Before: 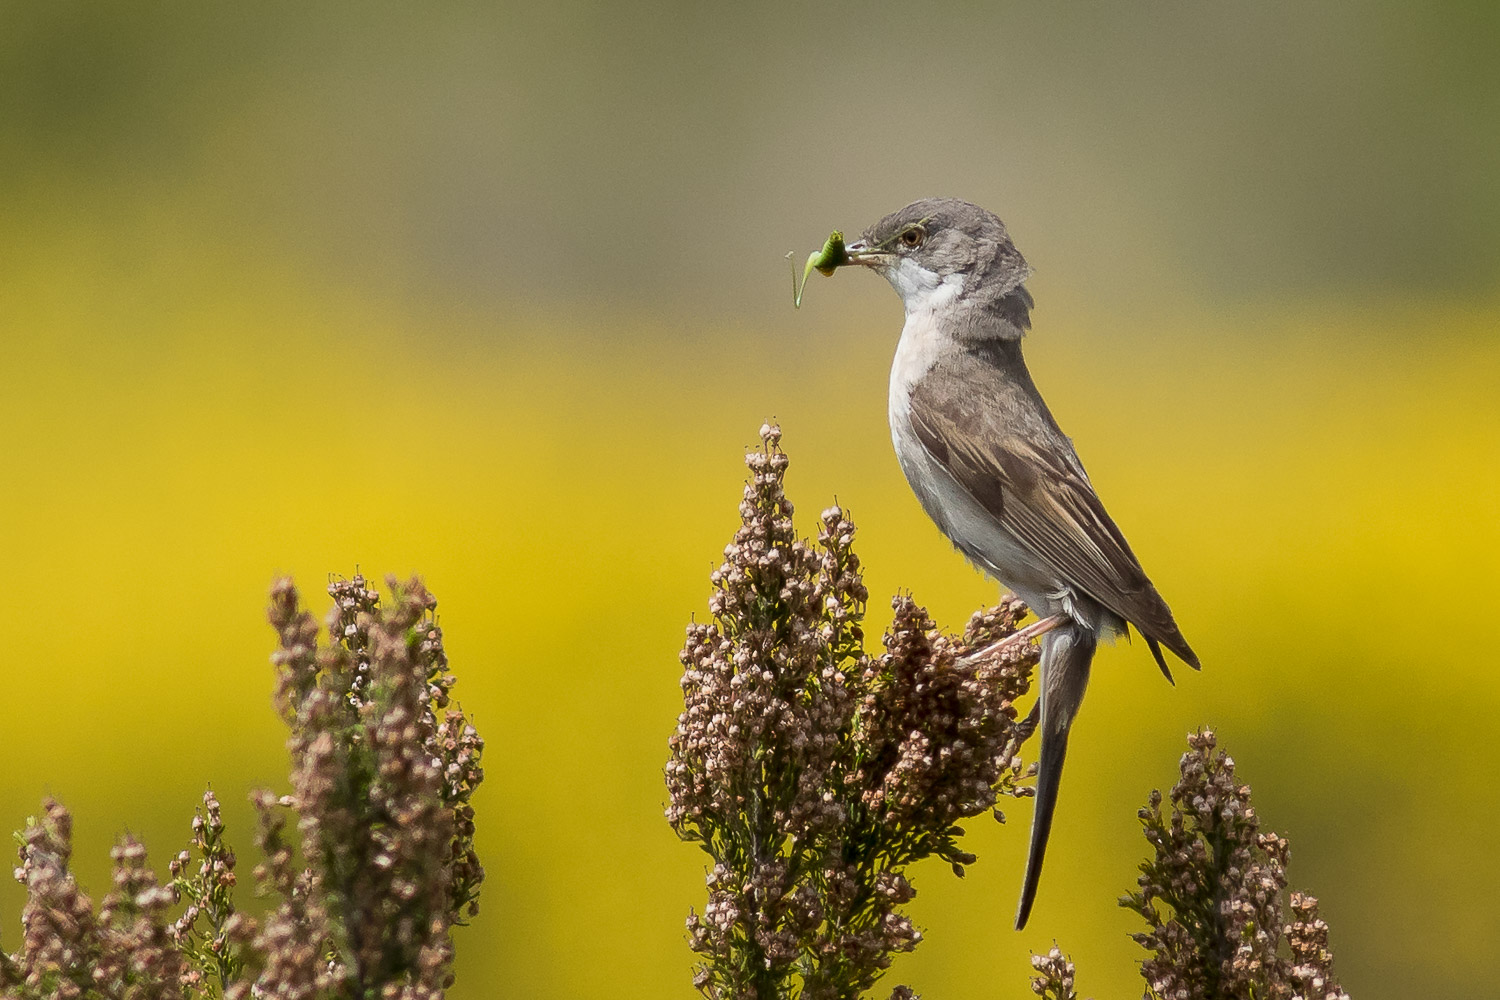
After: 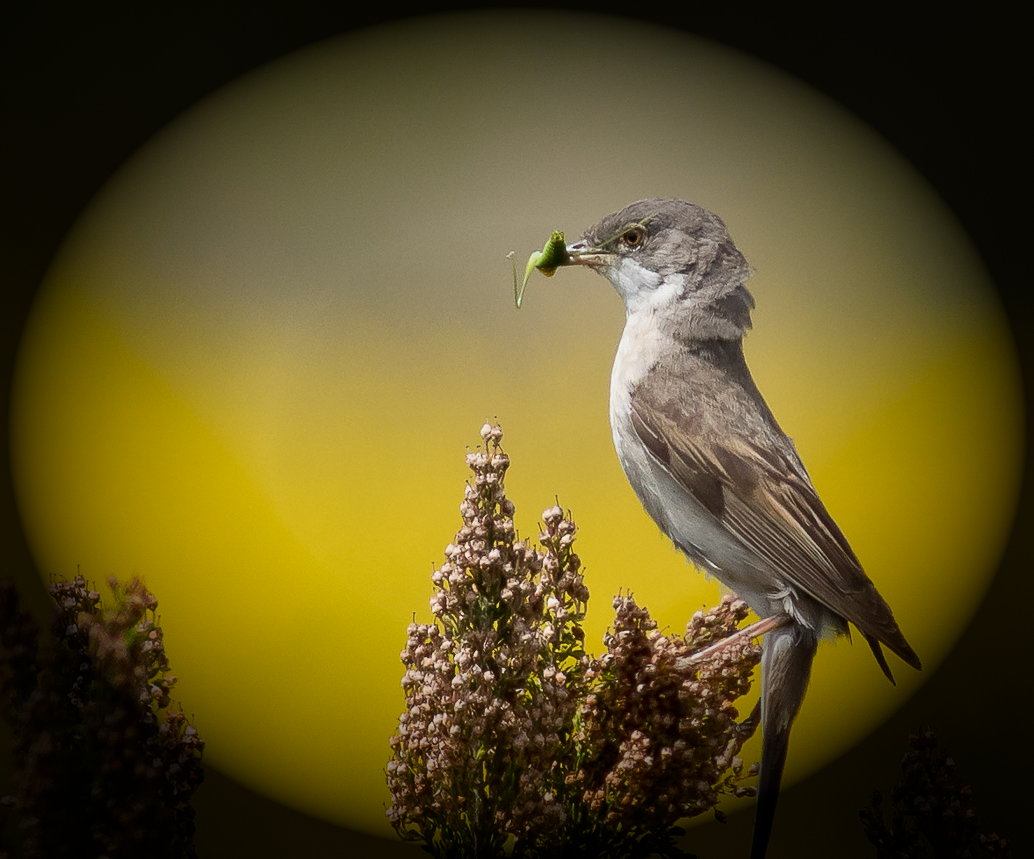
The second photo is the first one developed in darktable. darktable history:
vignetting: fall-off start 48.72%, brightness -0.989, saturation 0.495, automatic ratio true, width/height ratio 1.292
crop: left 18.666%, right 12.341%, bottom 14.075%
